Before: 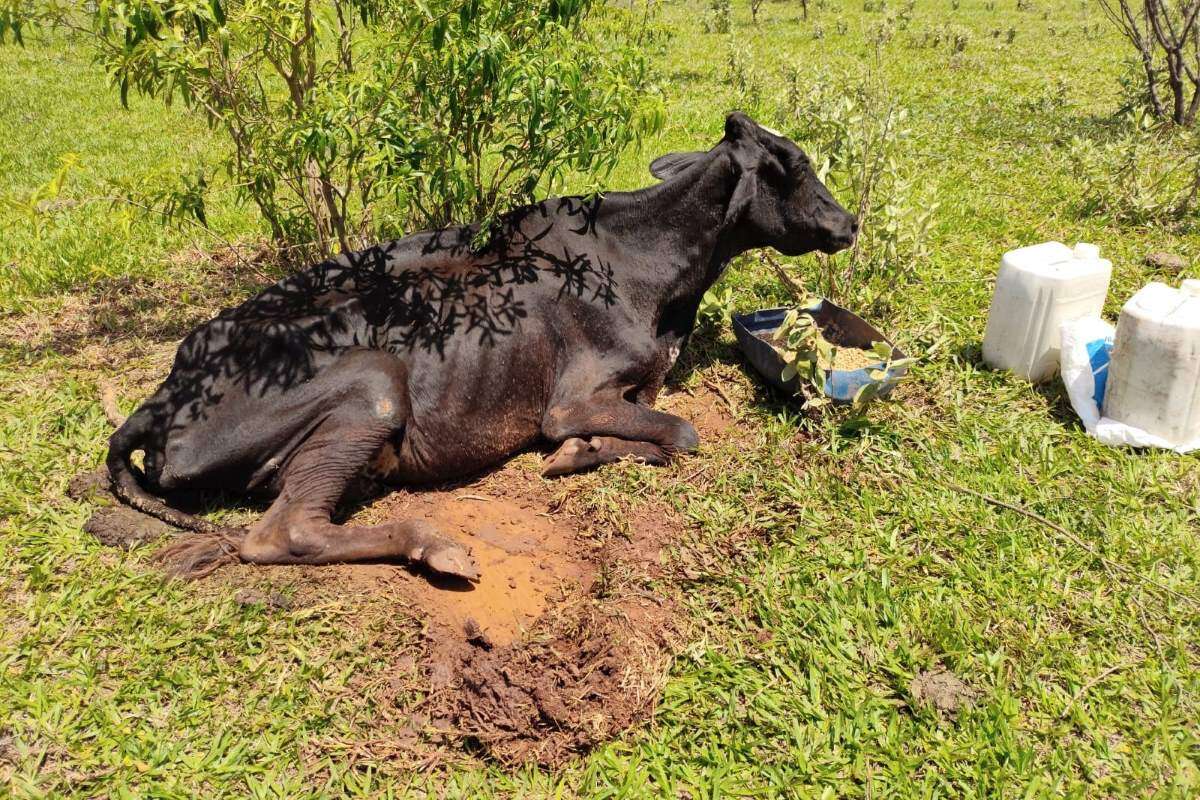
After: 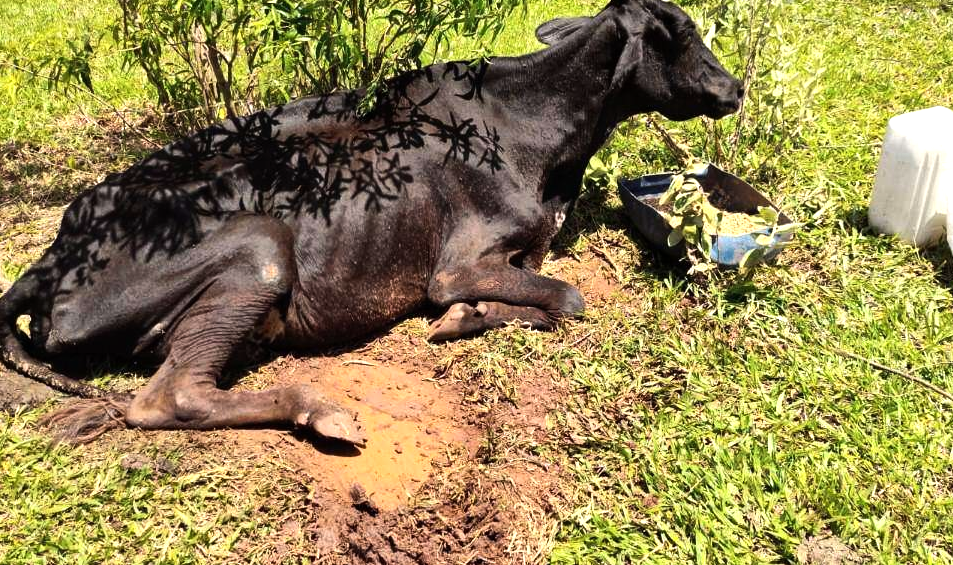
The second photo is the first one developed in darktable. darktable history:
crop: left 9.525%, top 16.953%, right 11.025%, bottom 12.329%
tone equalizer: -8 EV -0.728 EV, -7 EV -0.671 EV, -6 EV -0.562 EV, -5 EV -0.382 EV, -3 EV 0.371 EV, -2 EV 0.6 EV, -1 EV 0.69 EV, +0 EV 0.741 EV, edges refinement/feathering 500, mask exposure compensation -1.57 EV, preserve details no
